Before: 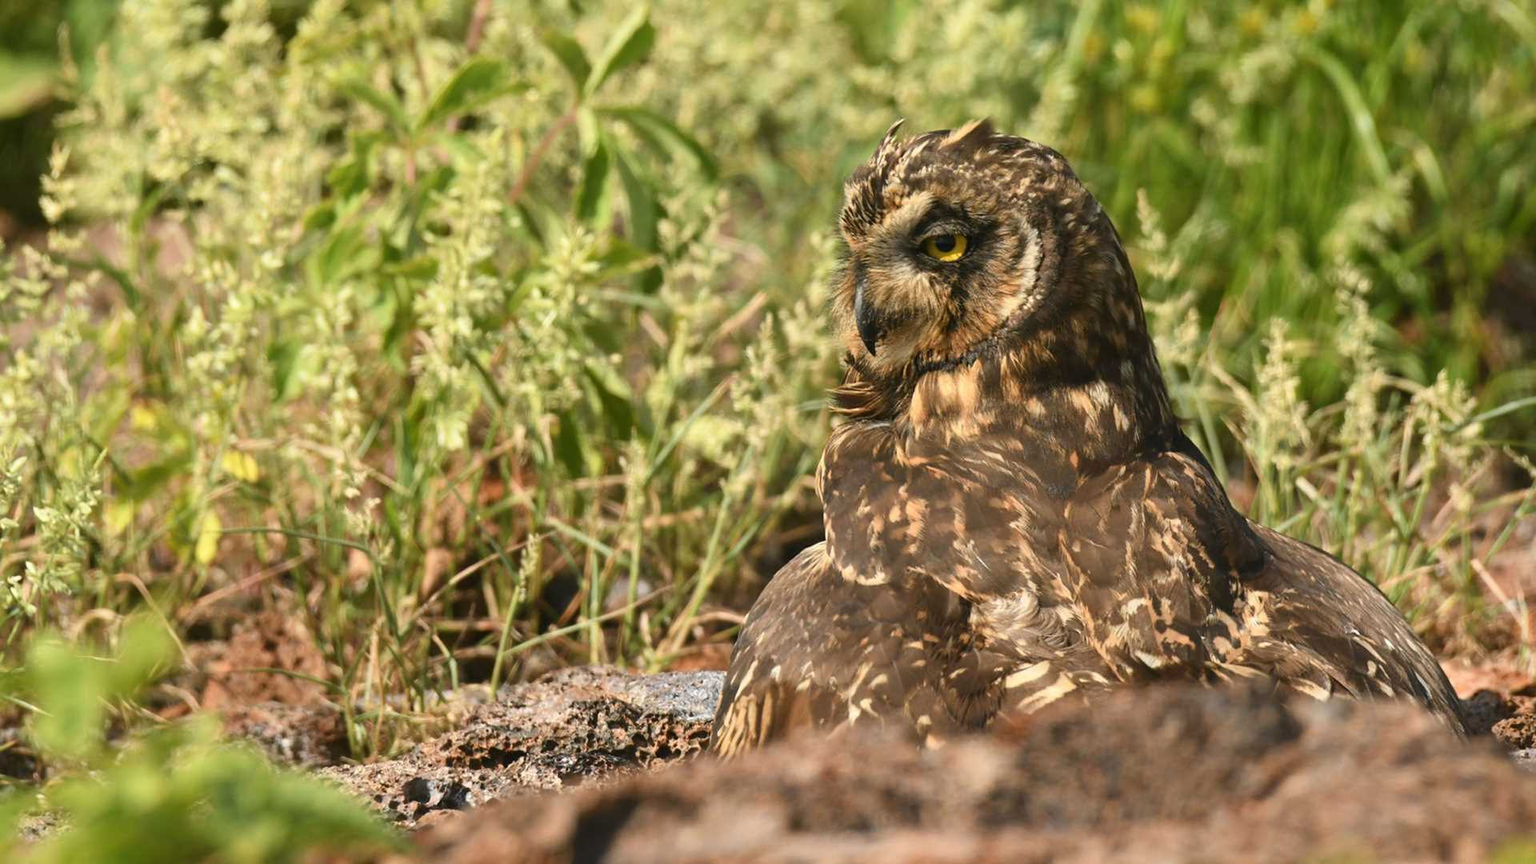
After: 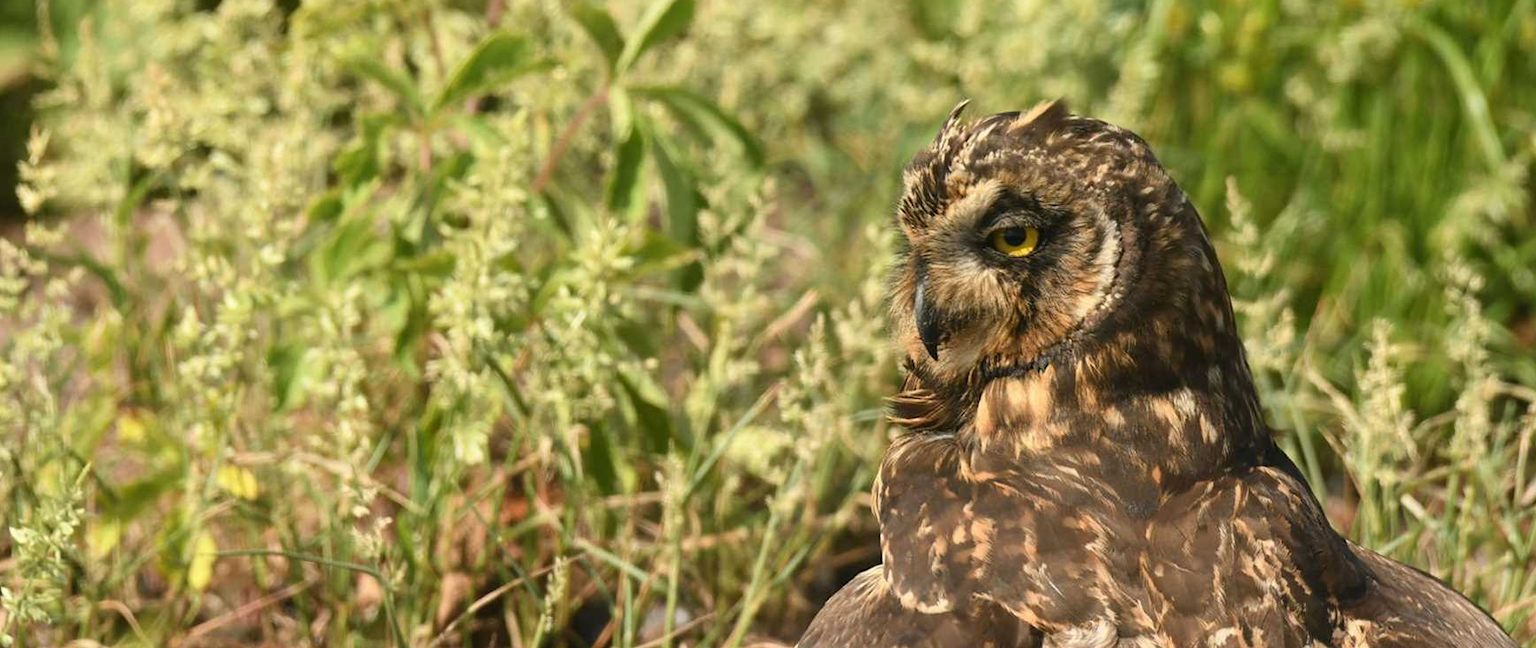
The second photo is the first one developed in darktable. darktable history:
crop: left 1.622%, top 3.368%, right 7.637%, bottom 28.483%
